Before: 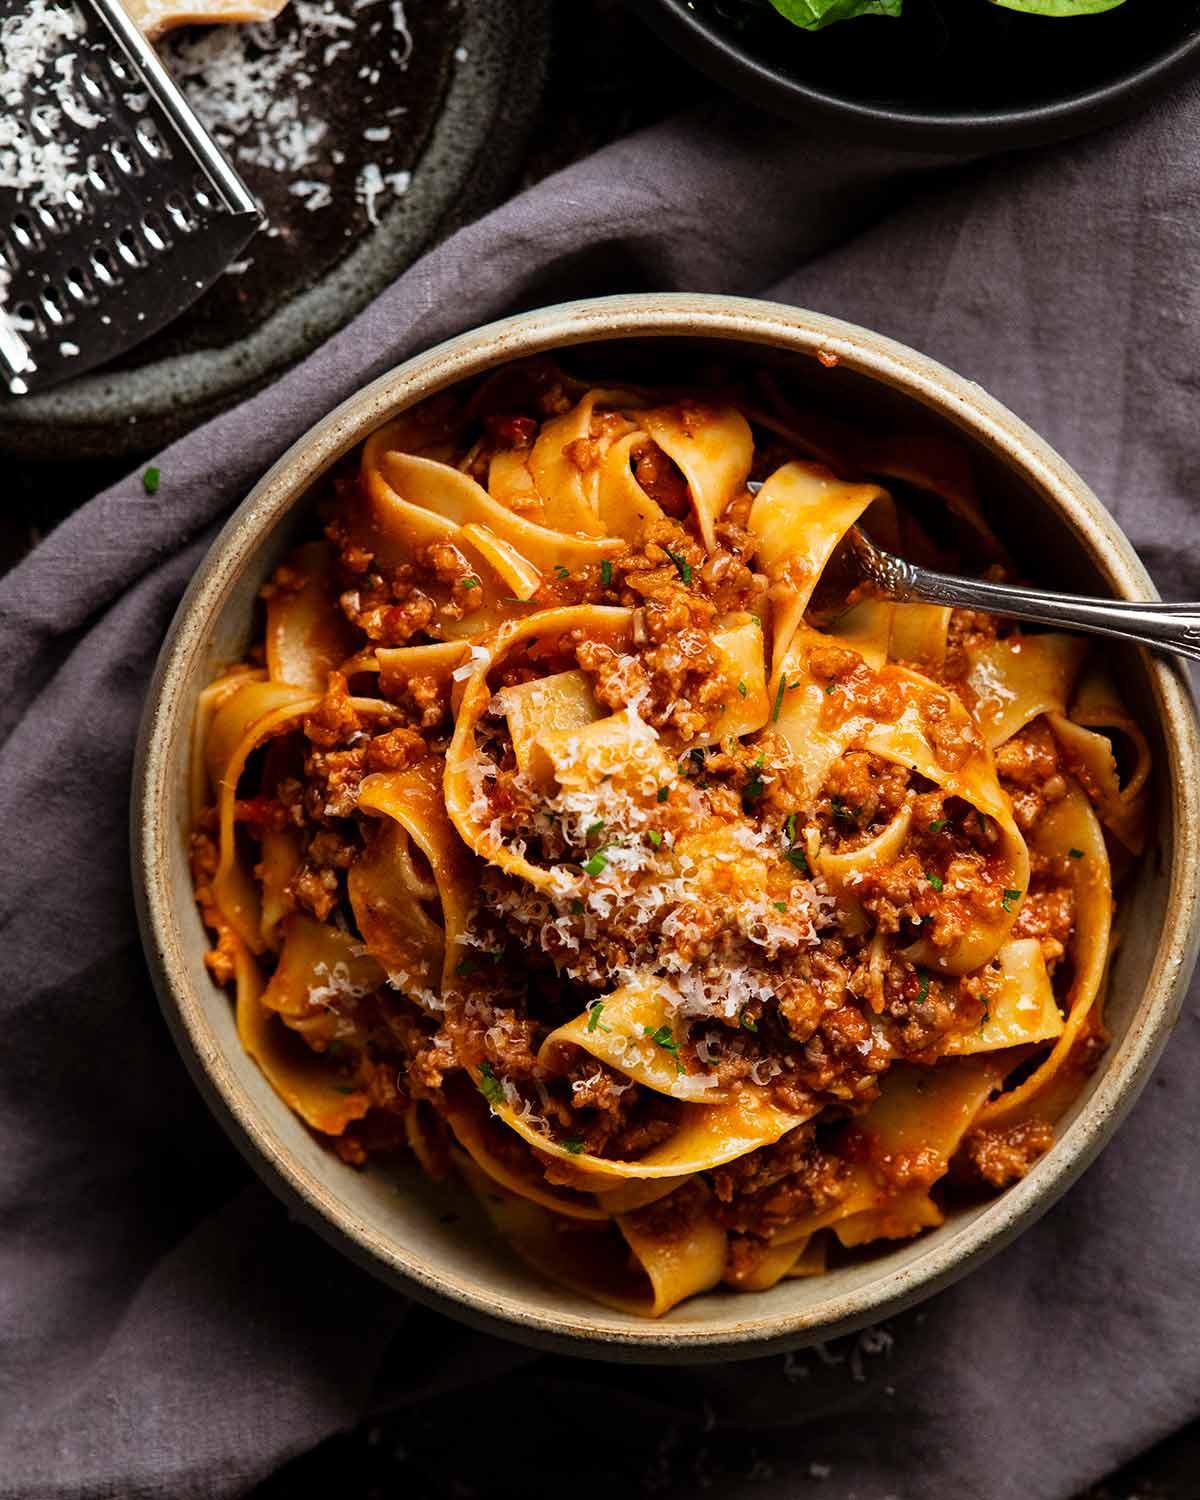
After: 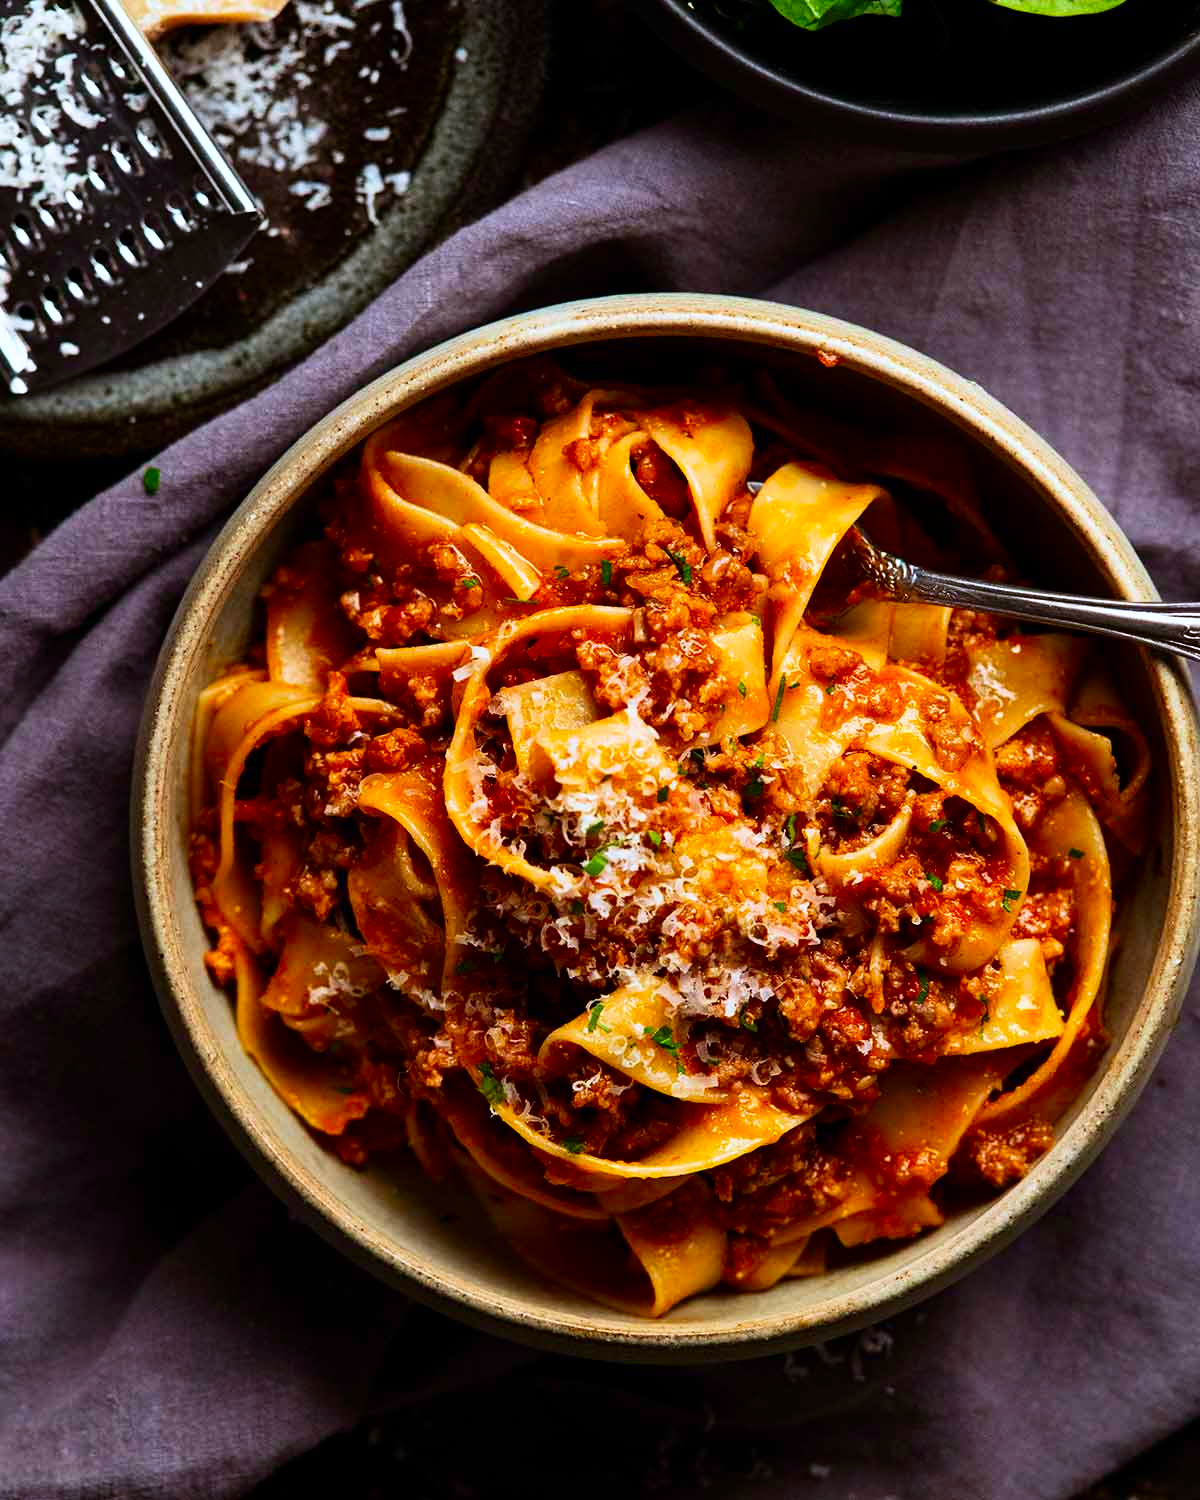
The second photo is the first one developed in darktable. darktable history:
velvia: on, module defaults
white balance: red 0.967, blue 1.049
contrast brightness saturation: contrast 0.16, saturation 0.32
